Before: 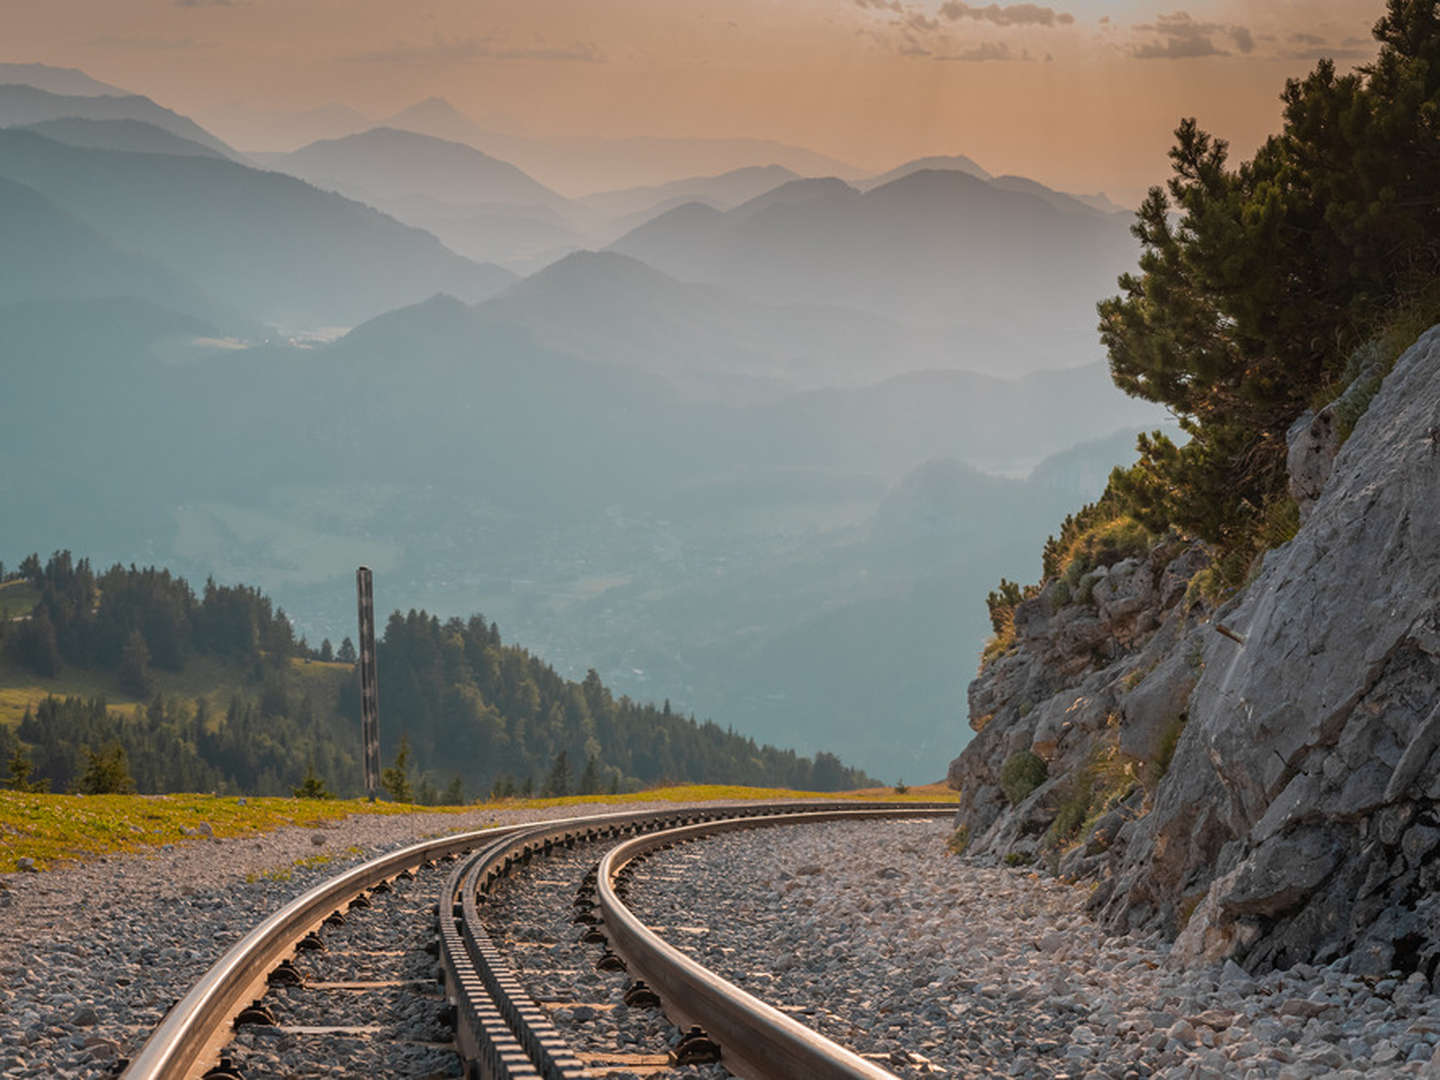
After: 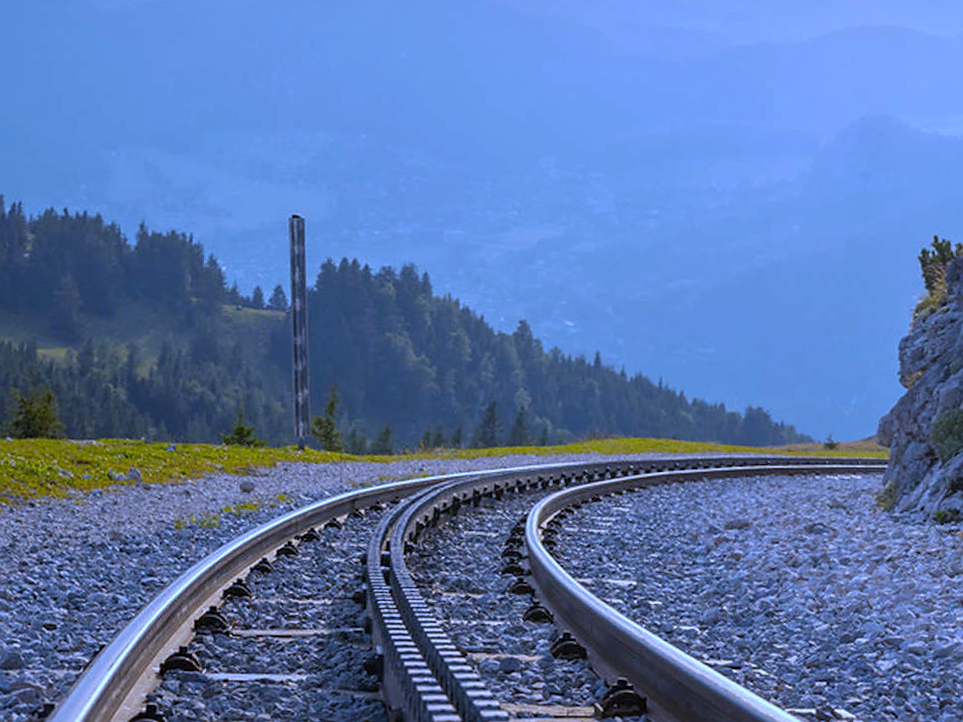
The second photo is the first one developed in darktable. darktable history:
crop and rotate: angle -0.82°, left 3.85%, top 31.828%, right 27.992%
white balance: red 0.766, blue 1.537
sharpen: radius 1.458, amount 0.398, threshold 1.271
